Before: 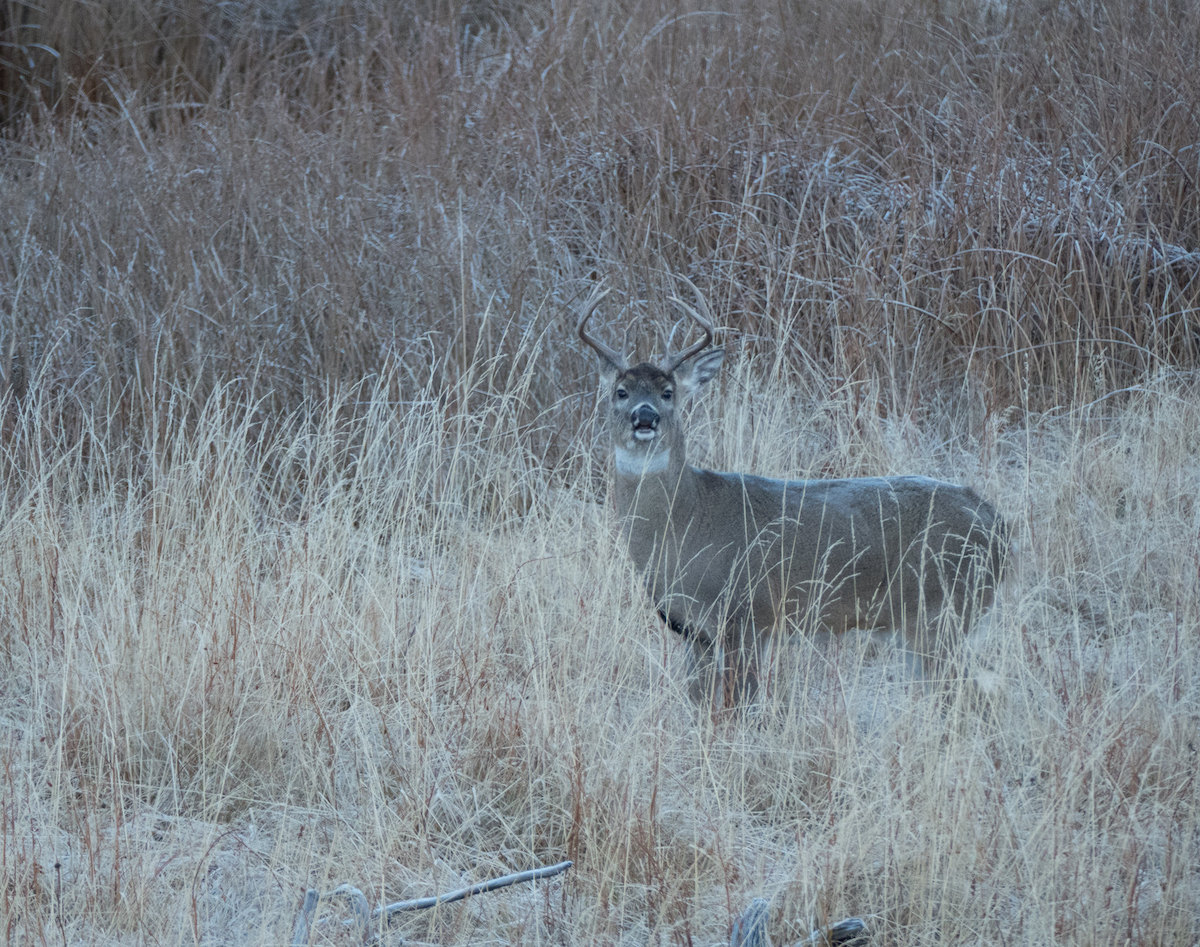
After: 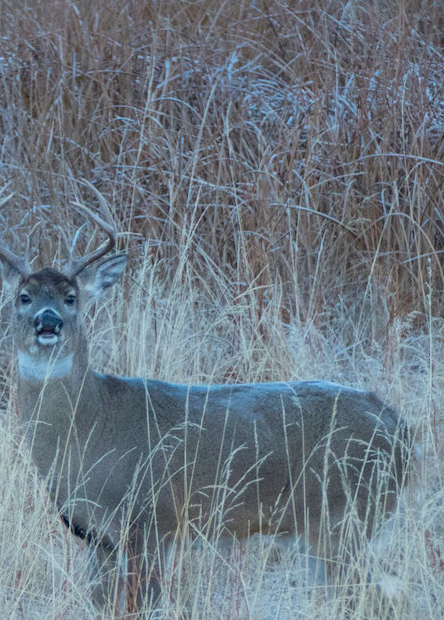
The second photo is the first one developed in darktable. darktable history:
color balance rgb: linear chroma grading › global chroma 15.567%, perceptual saturation grading › global saturation 19.856%, global vibrance 20%
crop and rotate: left 49.82%, top 10.095%, right 13.132%, bottom 24.396%
